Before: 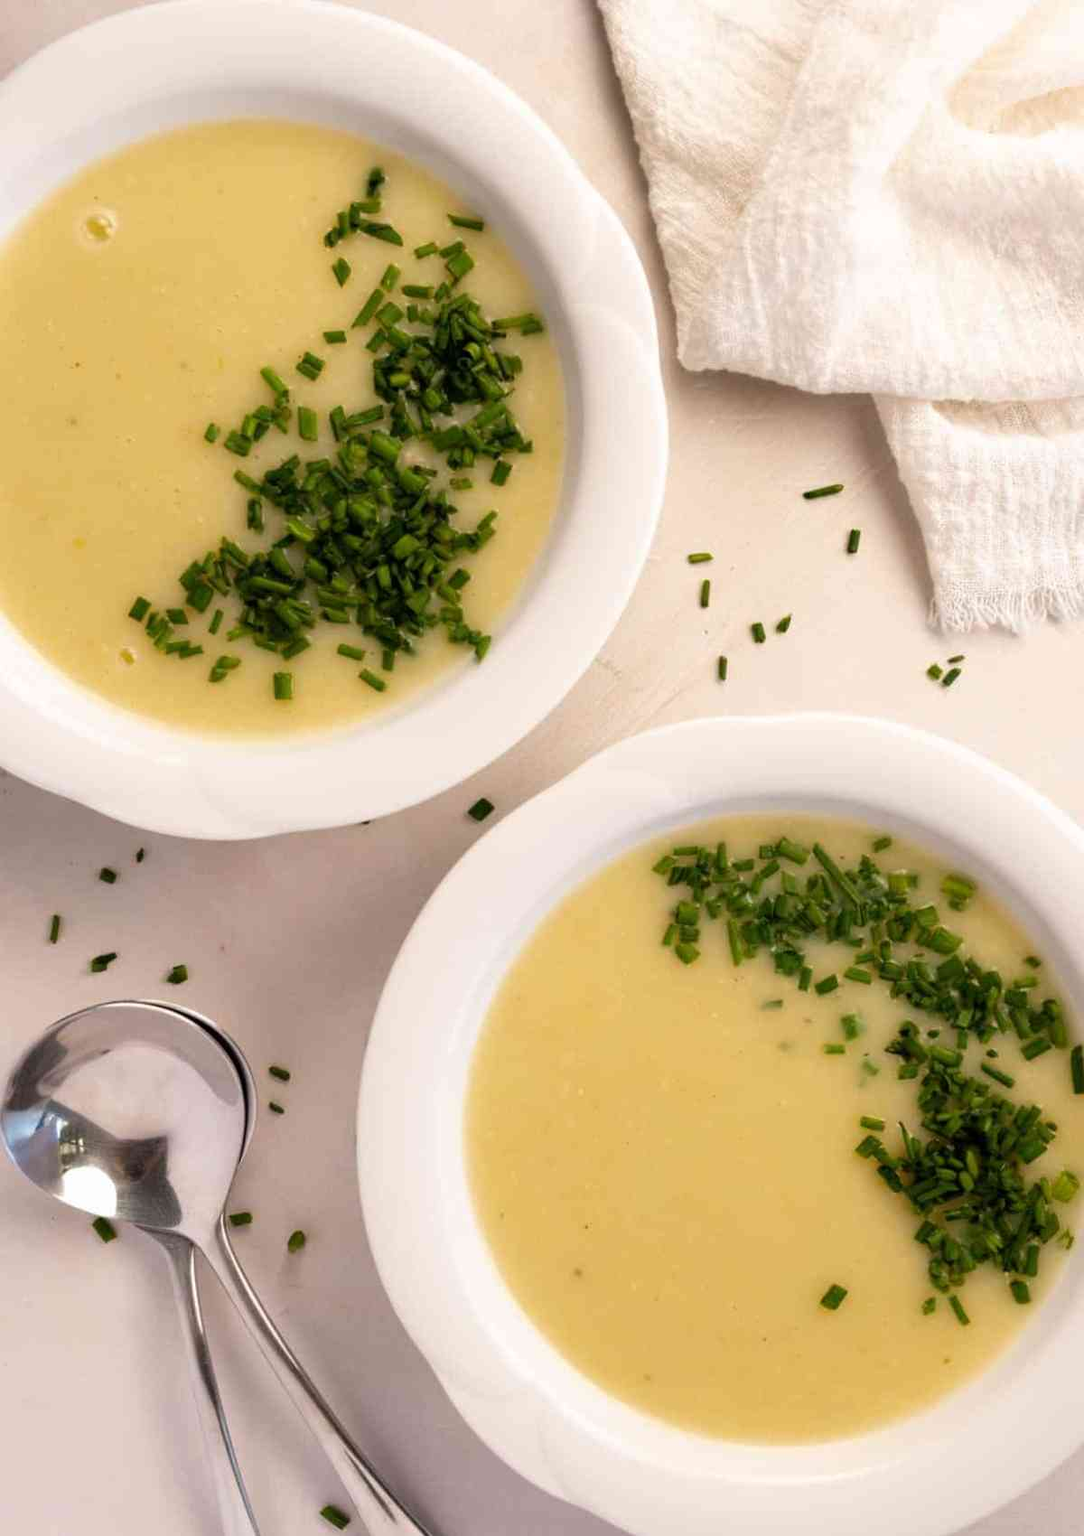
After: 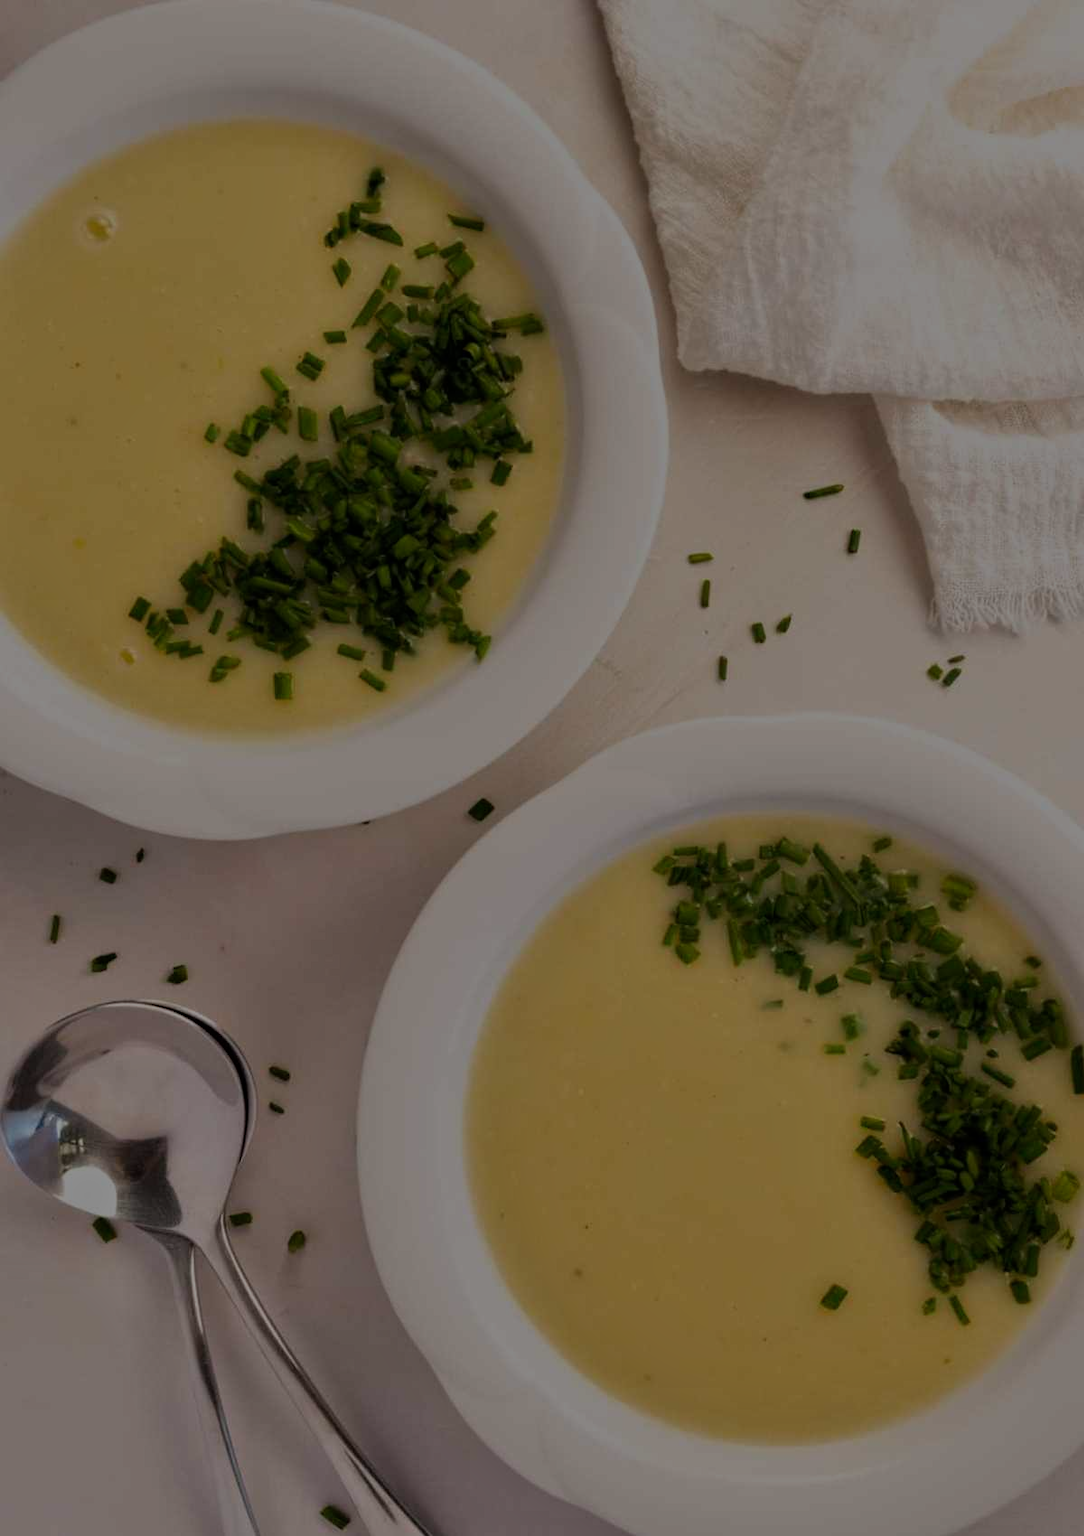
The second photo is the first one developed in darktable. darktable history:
vibrance: on, module defaults
tone equalizer: -8 EV -2 EV, -7 EV -2 EV, -6 EV -2 EV, -5 EV -2 EV, -4 EV -2 EV, -3 EV -2 EV, -2 EV -2 EV, -1 EV -1.63 EV, +0 EV -2 EV
